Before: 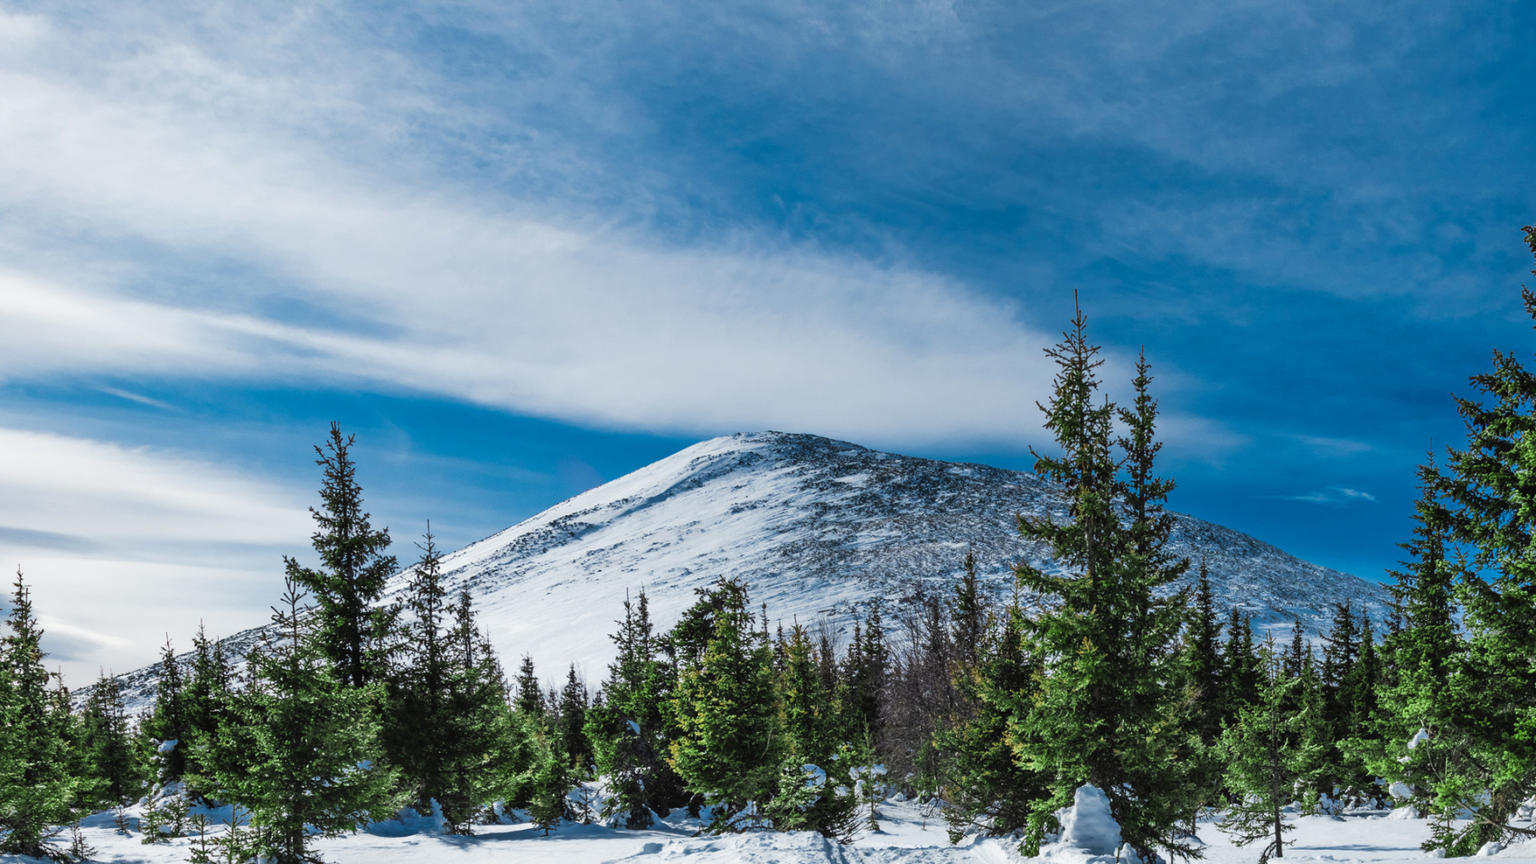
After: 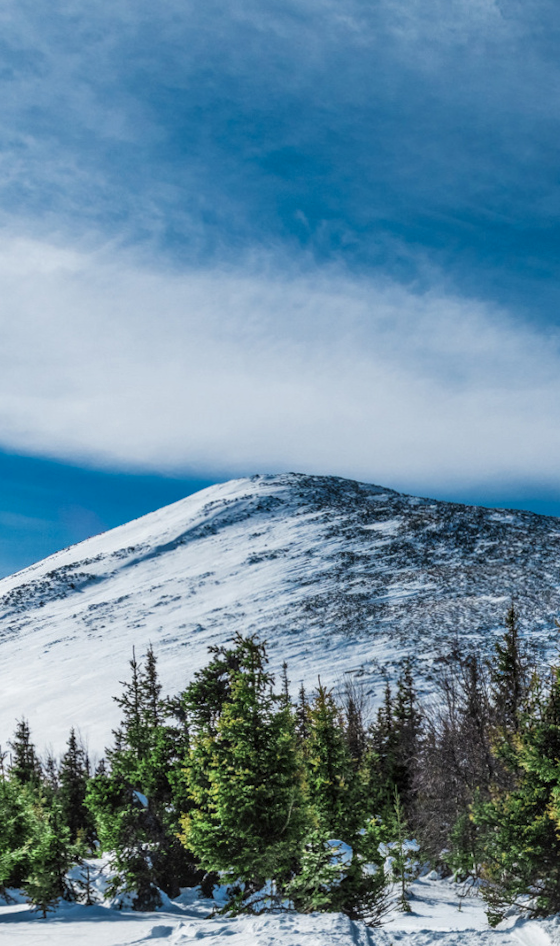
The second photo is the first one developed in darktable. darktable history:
rotate and perspective: rotation 0.174°, lens shift (vertical) 0.013, lens shift (horizontal) 0.019, shear 0.001, automatic cropping original format, crop left 0.007, crop right 0.991, crop top 0.016, crop bottom 0.997
local contrast: on, module defaults
crop: left 33.36%, right 33.36%
